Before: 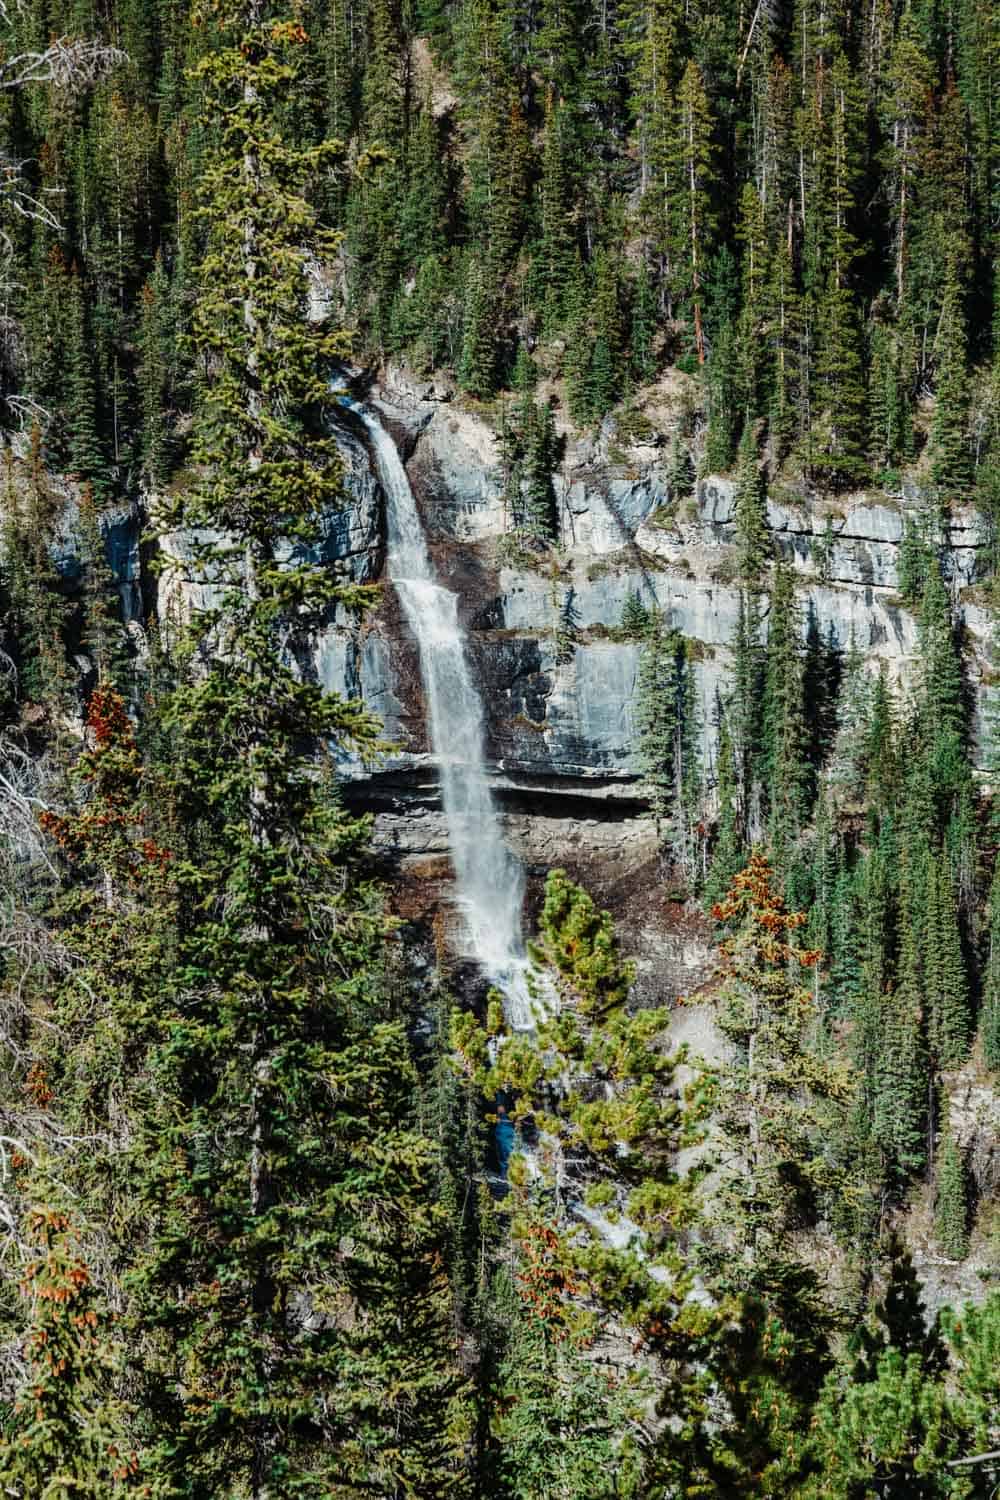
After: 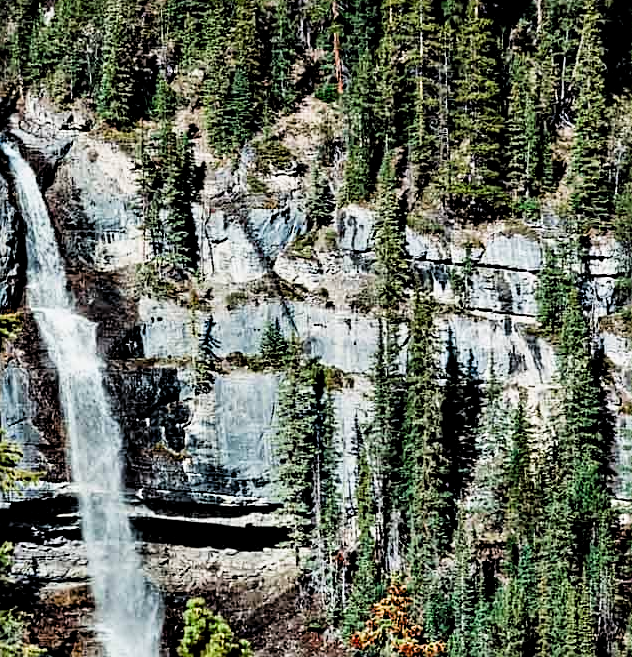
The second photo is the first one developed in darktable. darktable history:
filmic rgb: middle gray luminance 9.2%, black relative exposure -10.58 EV, white relative exposure 3.45 EV, target black luminance 0%, hardness 5.95, latitude 59.49%, contrast 1.093, highlights saturation mix 3.7%, shadows ↔ highlights balance 28.6%
sharpen: on, module defaults
contrast equalizer: octaves 7, y [[0.6 ×6], [0.55 ×6], [0 ×6], [0 ×6], [0 ×6]]
crop: left 36.15%, top 18.072%, right 0.581%, bottom 38.122%
